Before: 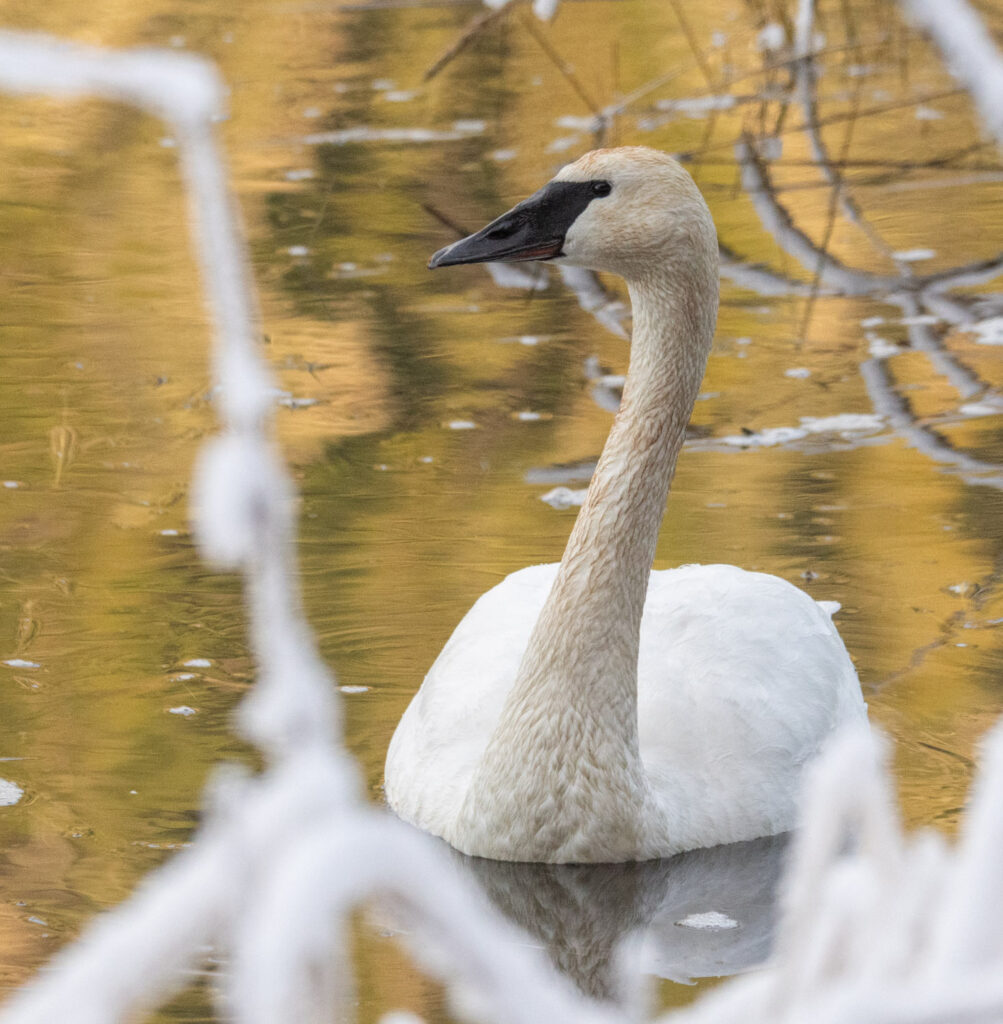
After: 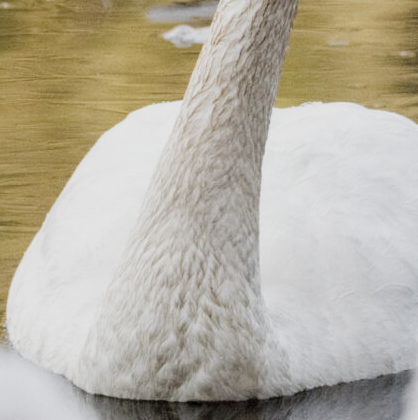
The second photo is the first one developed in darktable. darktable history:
filmic rgb: black relative exposure -5.09 EV, white relative exposure 3.98 EV, hardness 2.9, contrast 1.401, highlights saturation mix -20.39%, preserve chrominance no, color science v4 (2020), type of noise poissonian
crop: left 37.687%, top 45.127%, right 20.604%, bottom 13.837%
